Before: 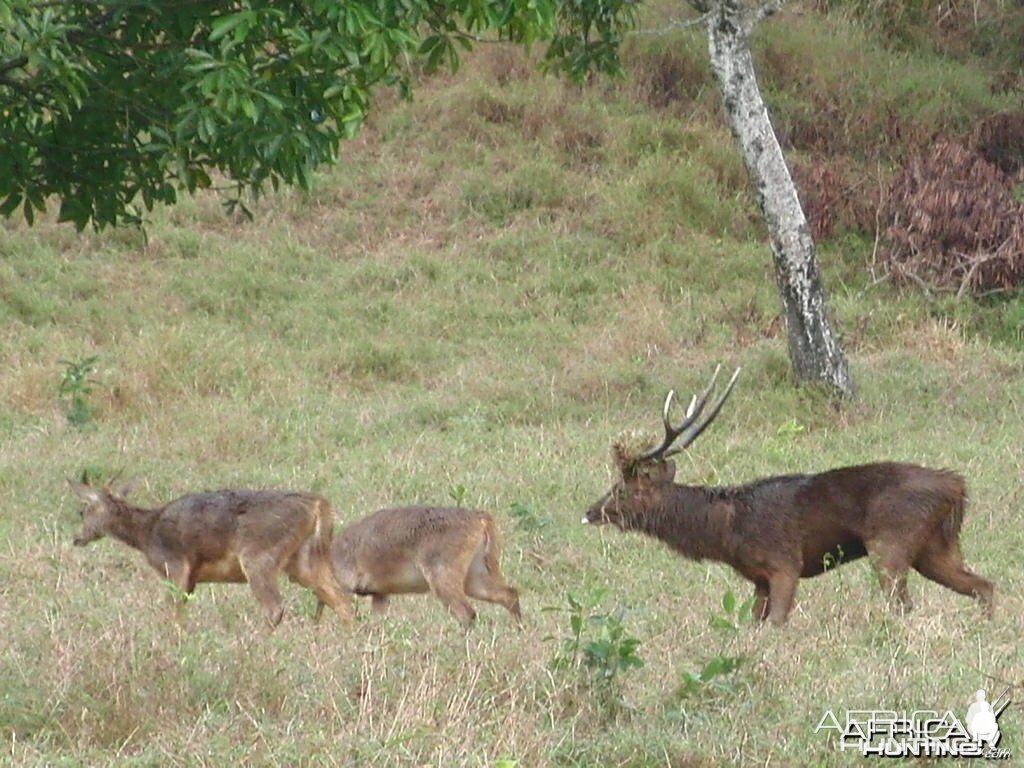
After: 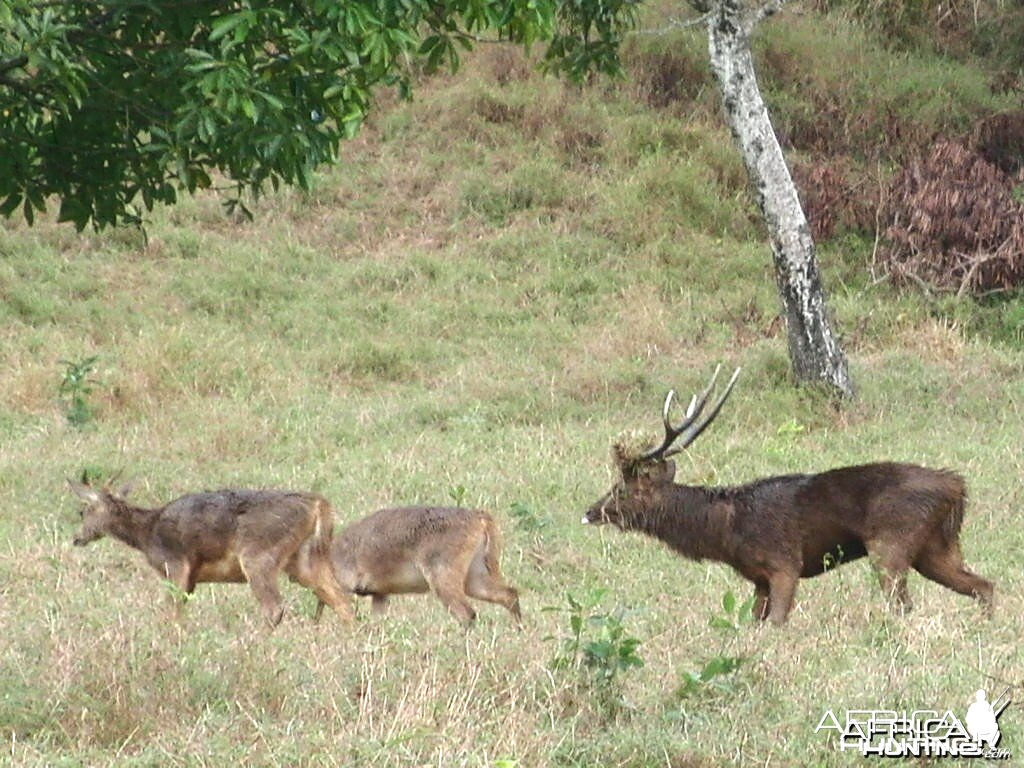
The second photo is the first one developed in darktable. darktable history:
exposure: compensate highlight preservation false
tone equalizer: -8 EV -0.408 EV, -7 EV -0.394 EV, -6 EV -0.334 EV, -5 EV -0.256 EV, -3 EV 0.233 EV, -2 EV 0.328 EV, -1 EV 0.389 EV, +0 EV 0.396 EV, edges refinement/feathering 500, mask exposure compensation -1.57 EV, preserve details no
